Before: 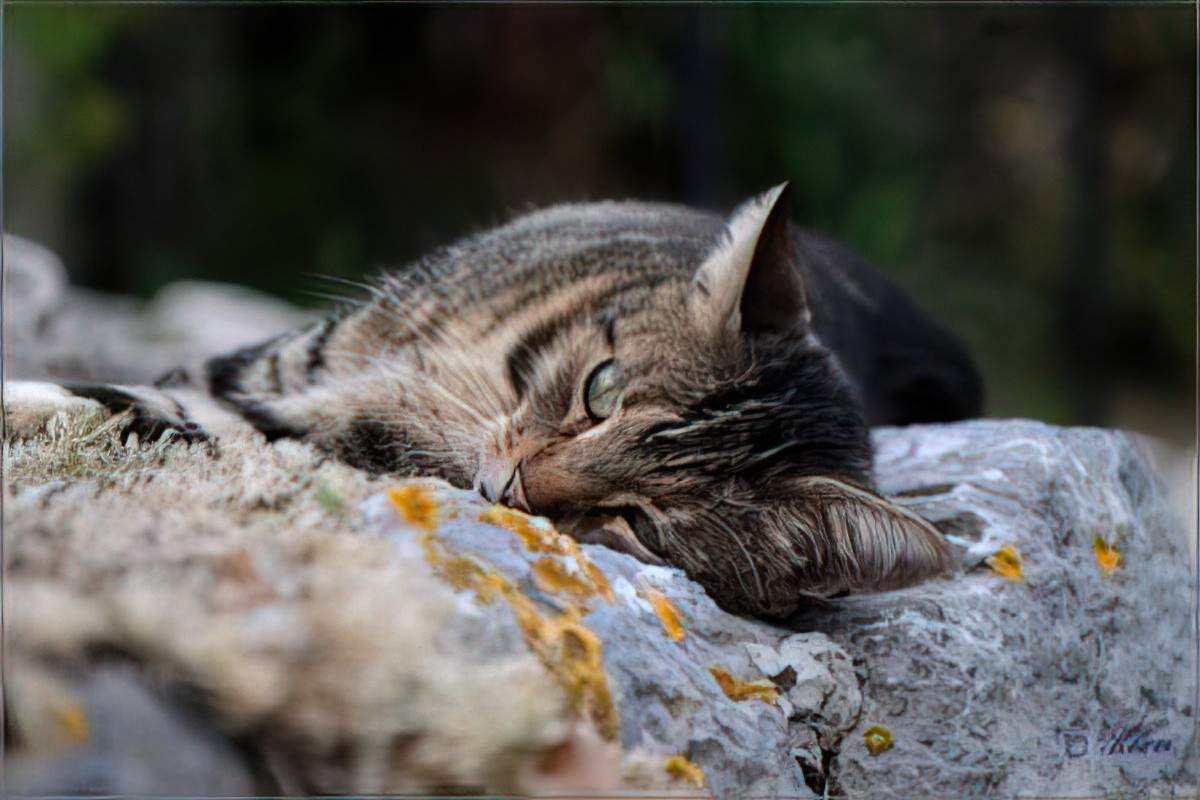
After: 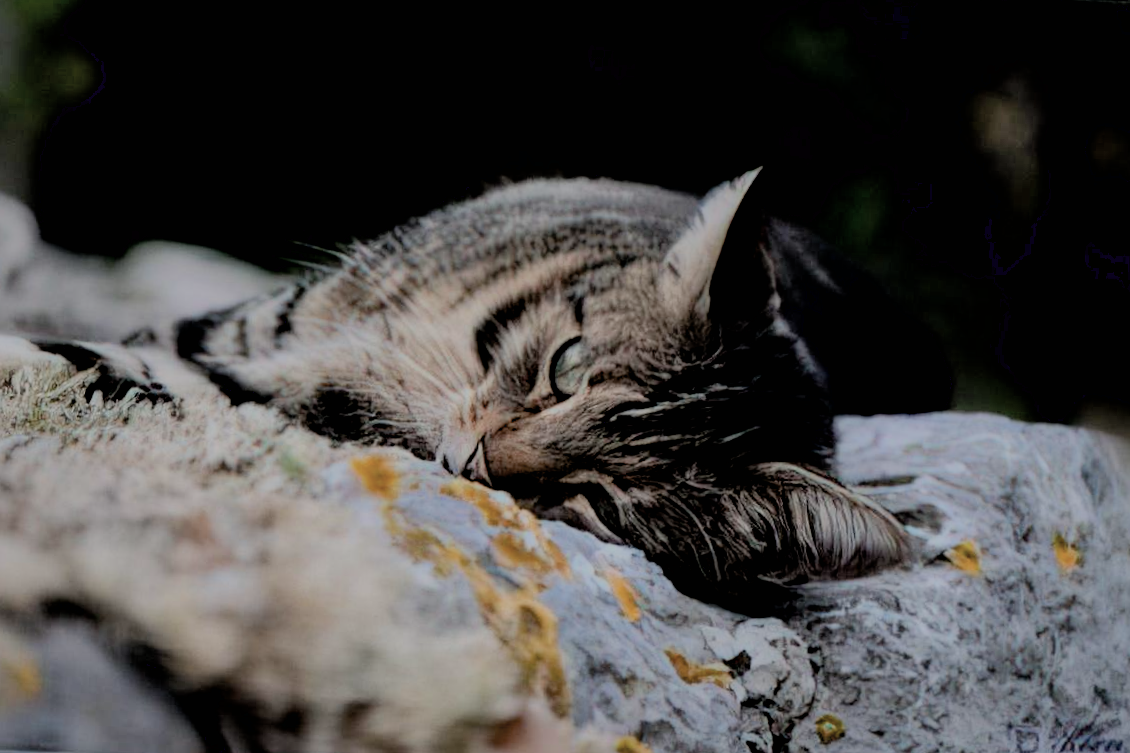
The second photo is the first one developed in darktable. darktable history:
exposure: black level correction 0.016, exposure -0.009 EV, compensate highlight preservation false
crop and rotate: angle -2.38°
contrast brightness saturation: contrast 0.1, saturation -0.3
filmic rgb: black relative exposure -6.15 EV, white relative exposure 6.96 EV, hardness 2.23, color science v6 (2022)
shadows and highlights: shadows 40, highlights -60
